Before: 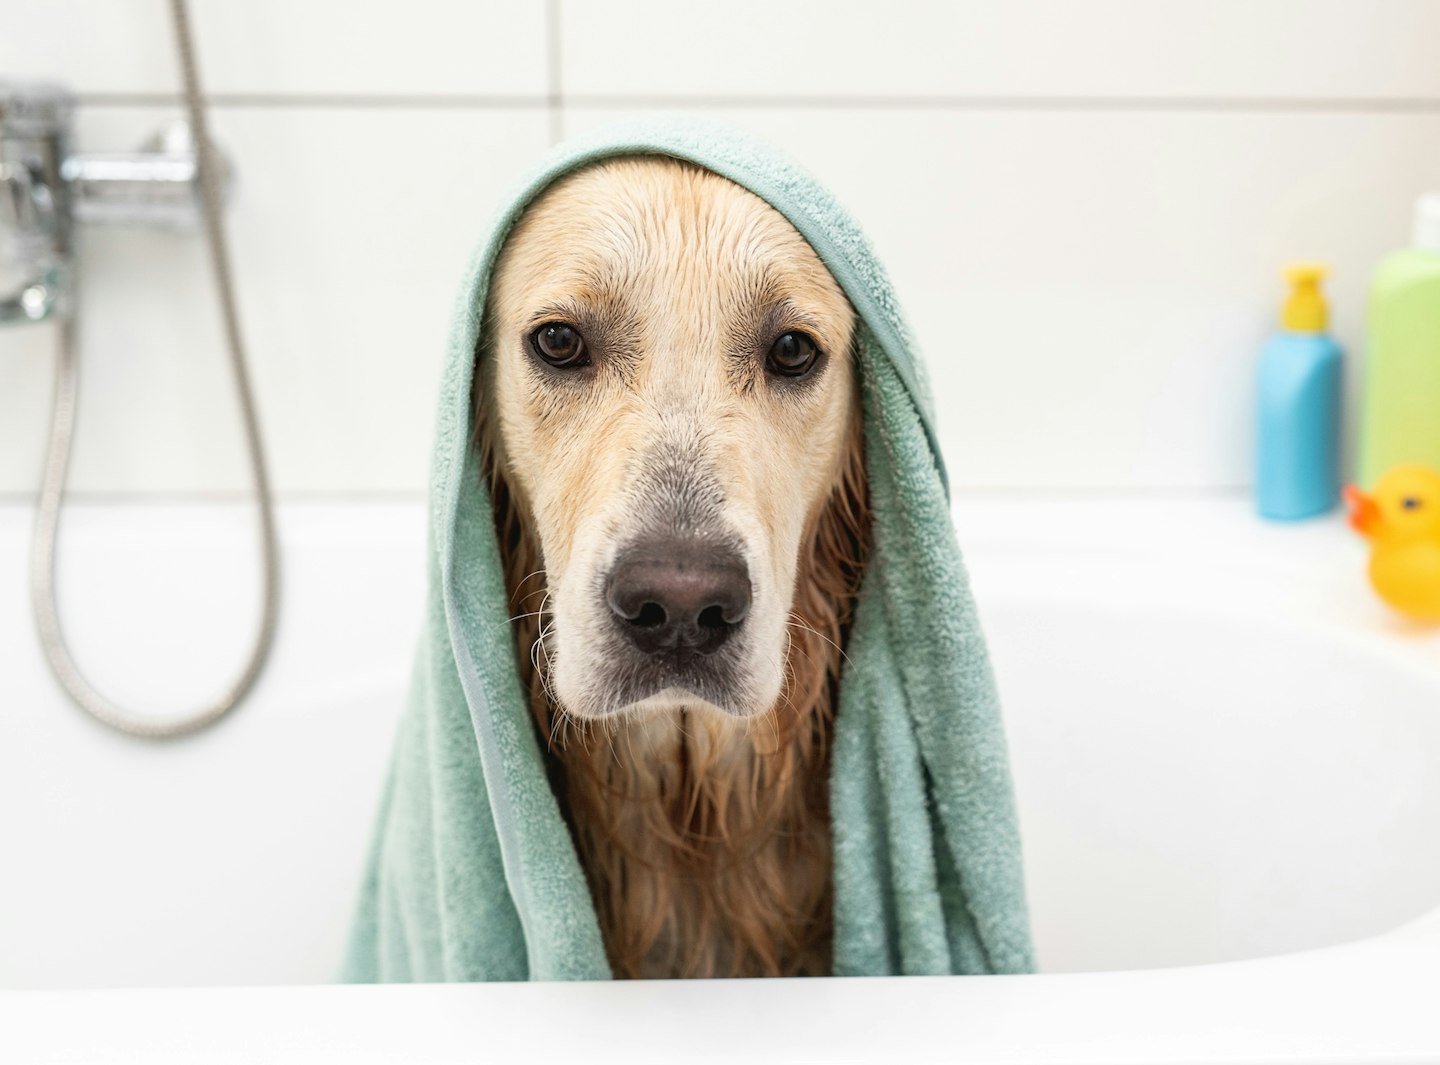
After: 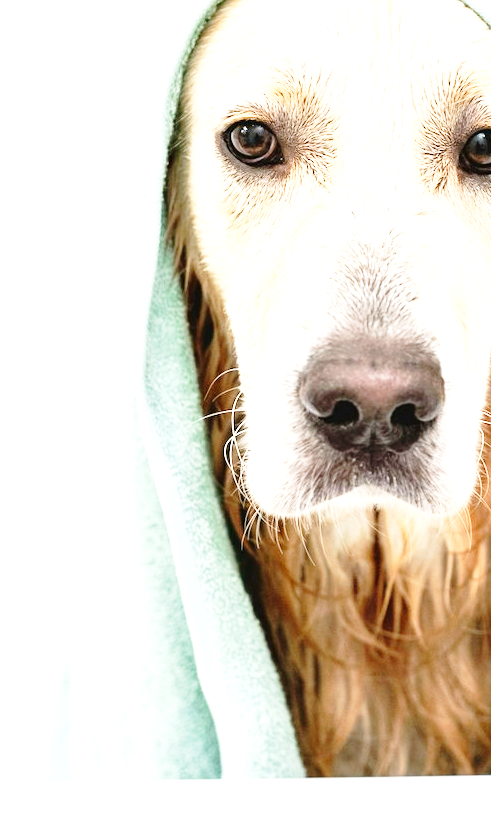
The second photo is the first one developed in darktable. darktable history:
crop and rotate: left 21.335%, top 19.02%, right 44.514%, bottom 3.005%
base curve: curves: ch0 [(0, 0) (0.028, 0.03) (0.121, 0.232) (0.46, 0.748) (0.859, 0.968) (1, 1)], preserve colors none
exposure: black level correction 0.001, exposure 1.118 EV, compensate highlight preservation false
